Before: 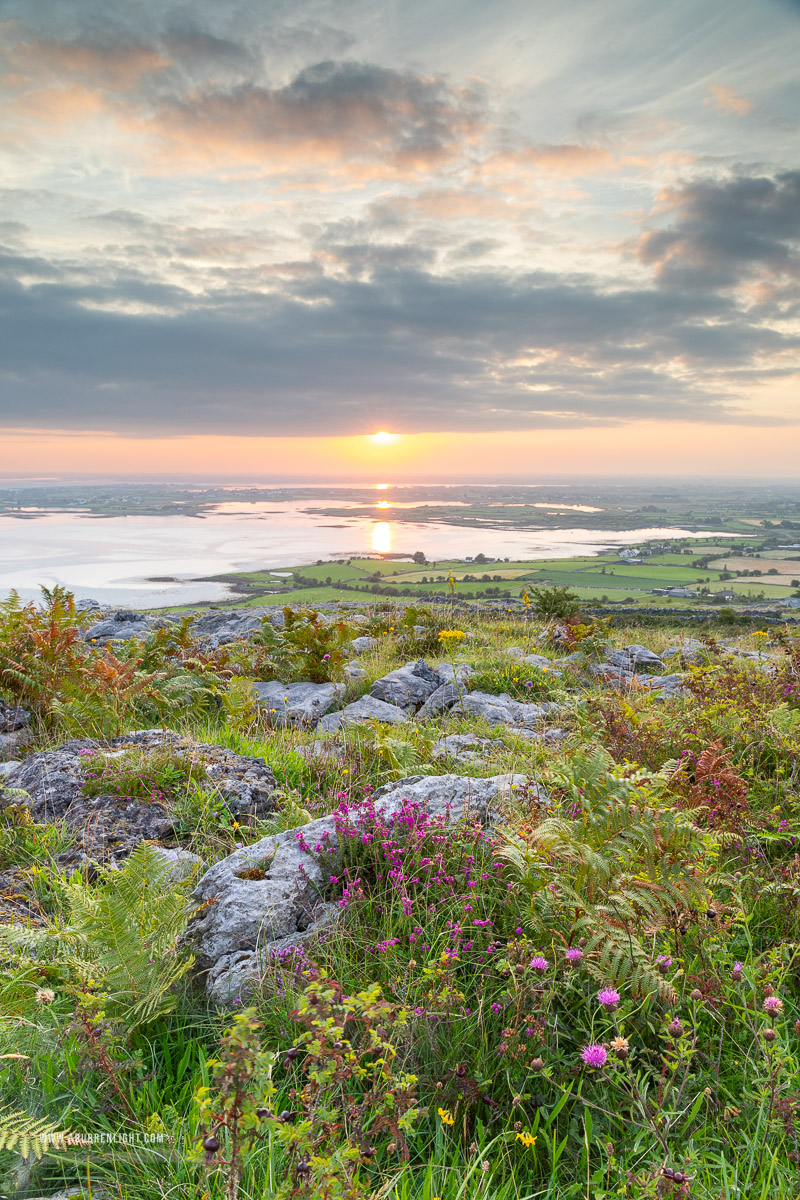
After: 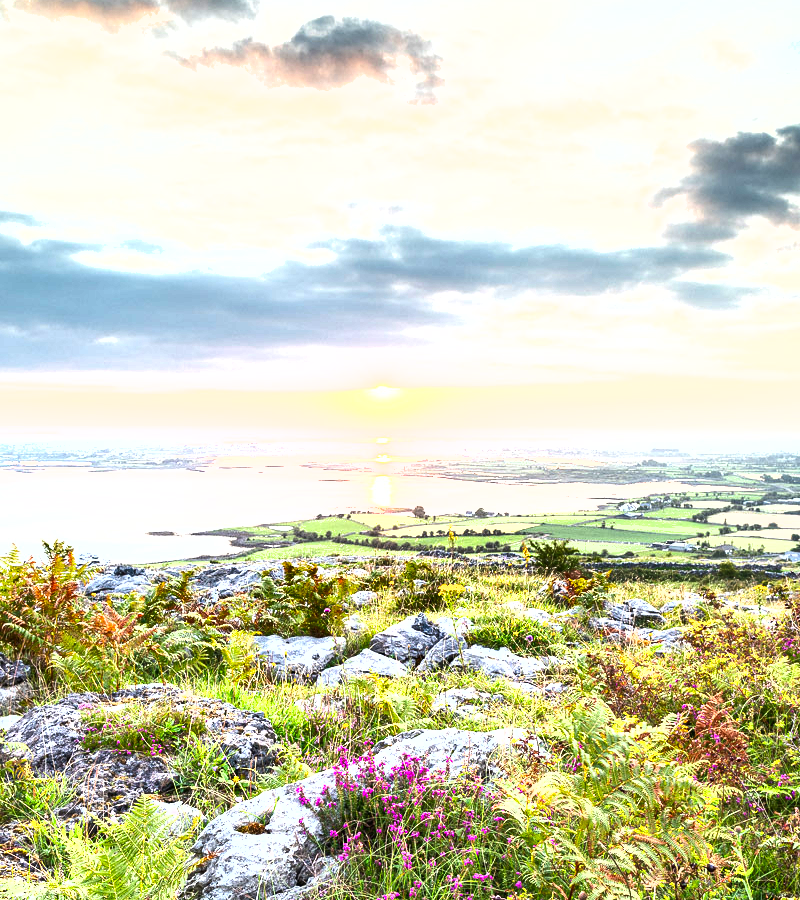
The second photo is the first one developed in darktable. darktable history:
crop: top 3.857%, bottom 21.132%
shadows and highlights: low approximation 0.01, soften with gaussian
exposure: black level correction 0, exposure 0.9 EV, compensate highlight preservation false
tone equalizer: -8 EV -0.75 EV, -7 EV -0.7 EV, -6 EV -0.6 EV, -5 EV -0.4 EV, -3 EV 0.4 EV, -2 EV 0.6 EV, -1 EV 0.7 EV, +0 EV 0.75 EV, edges refinement/feathering 500, mask exposure compensation -1.57 EV, preserve details no
